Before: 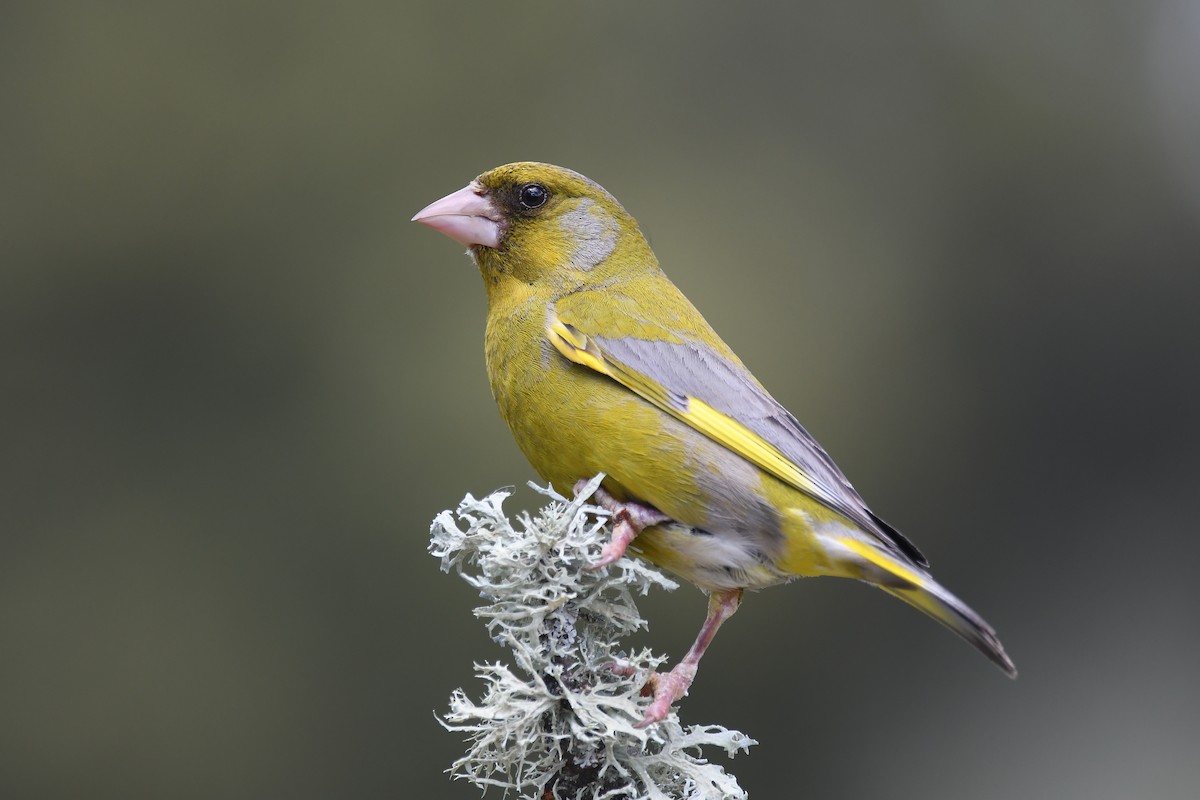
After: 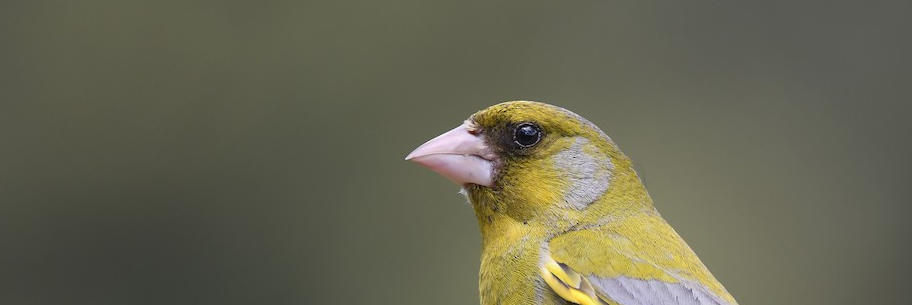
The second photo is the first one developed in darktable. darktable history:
crop: left 0.58%, top 7.641%, right 23.374%, bottom 54.17%
